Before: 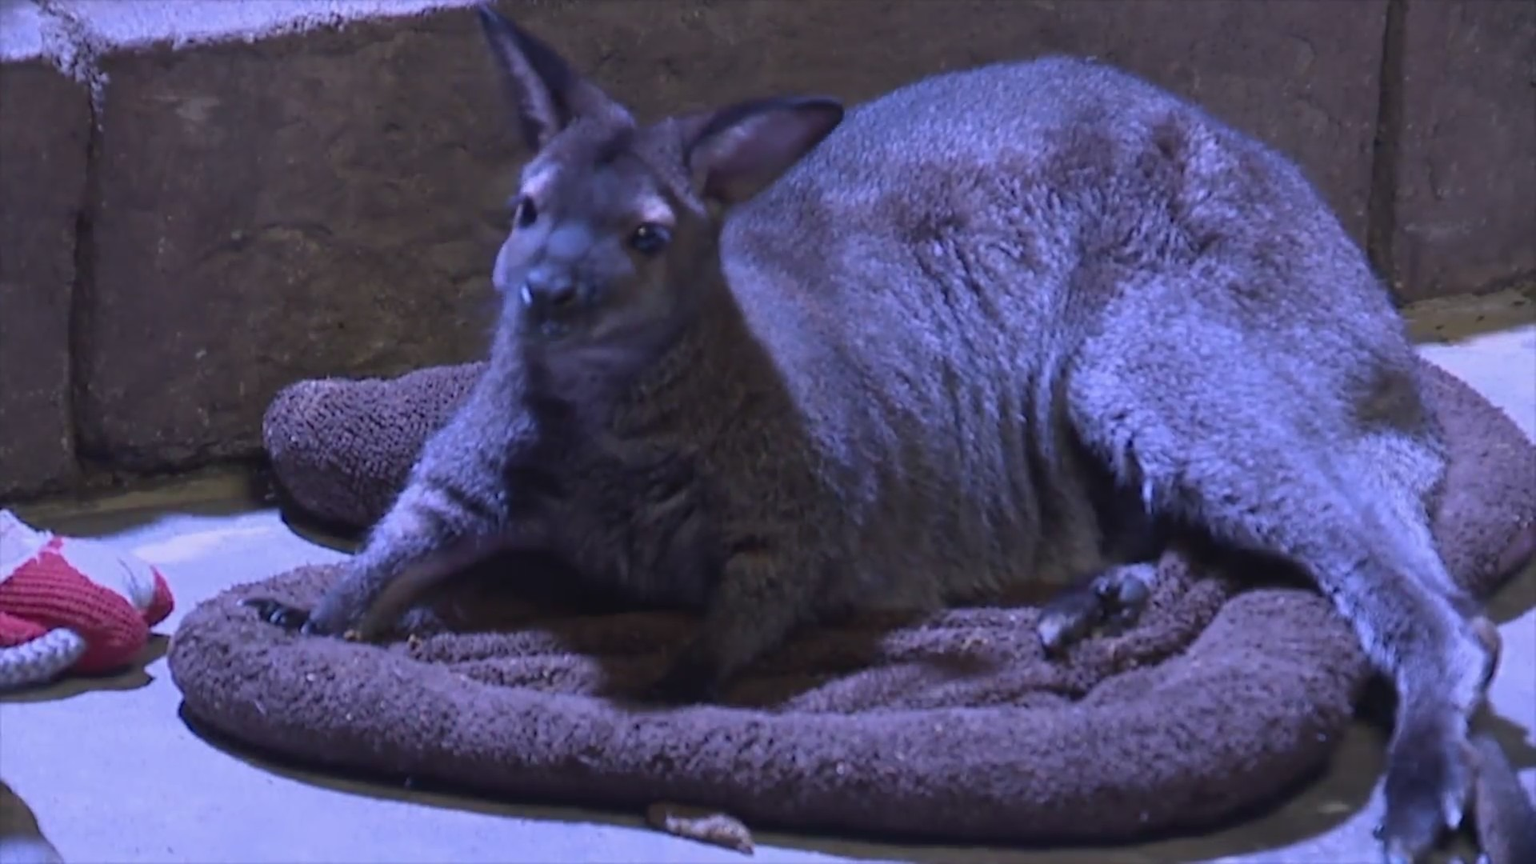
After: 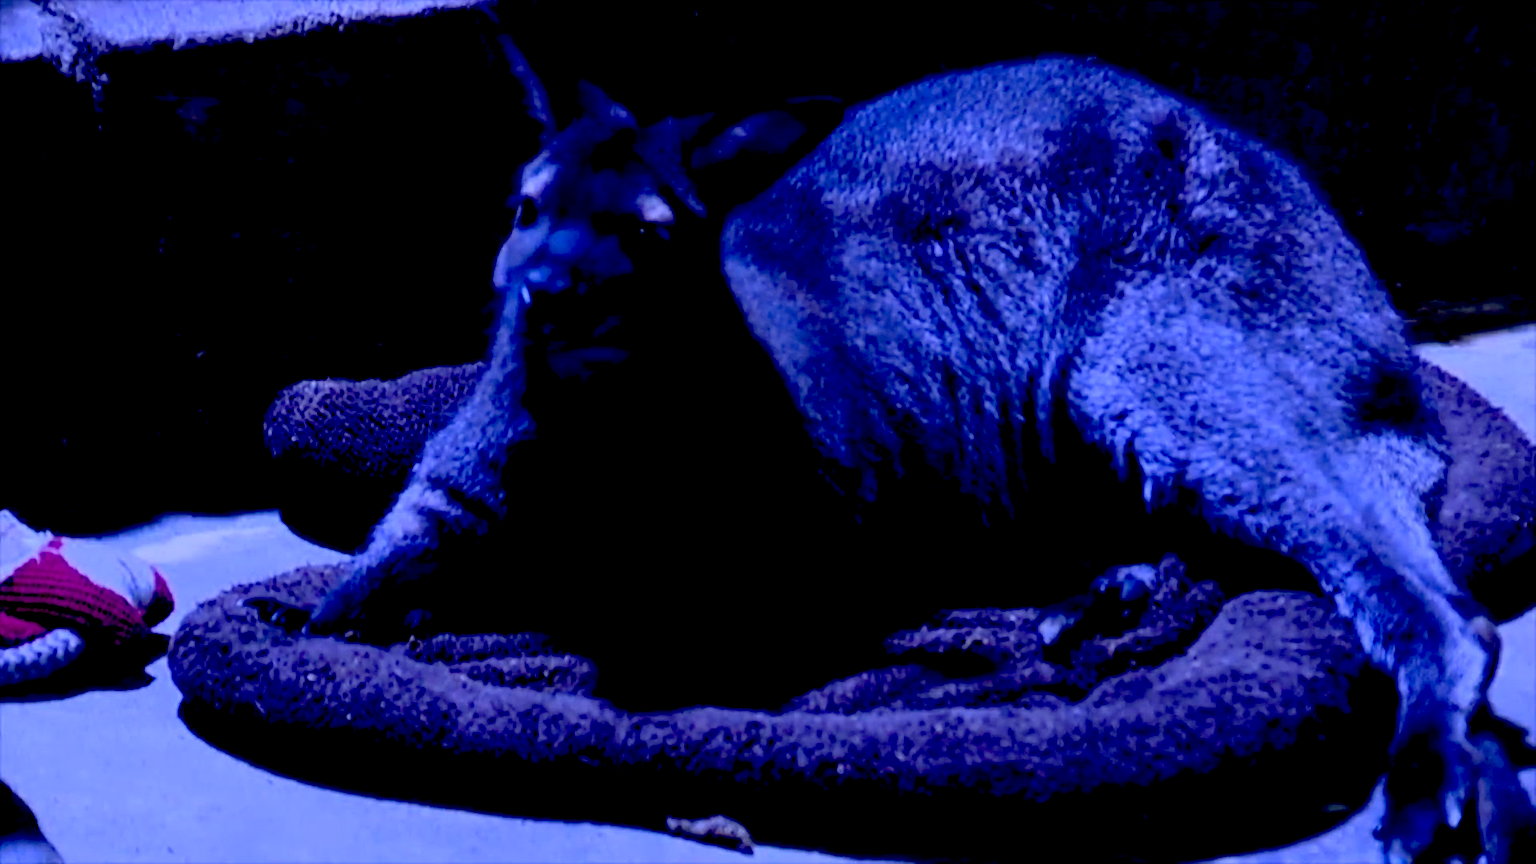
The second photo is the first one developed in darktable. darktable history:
white balance: red 0.926, green 1.003, blue 1.133
exposure: black level correction 0.1, exposure -0.092 EV, compensate highlight preservation false
